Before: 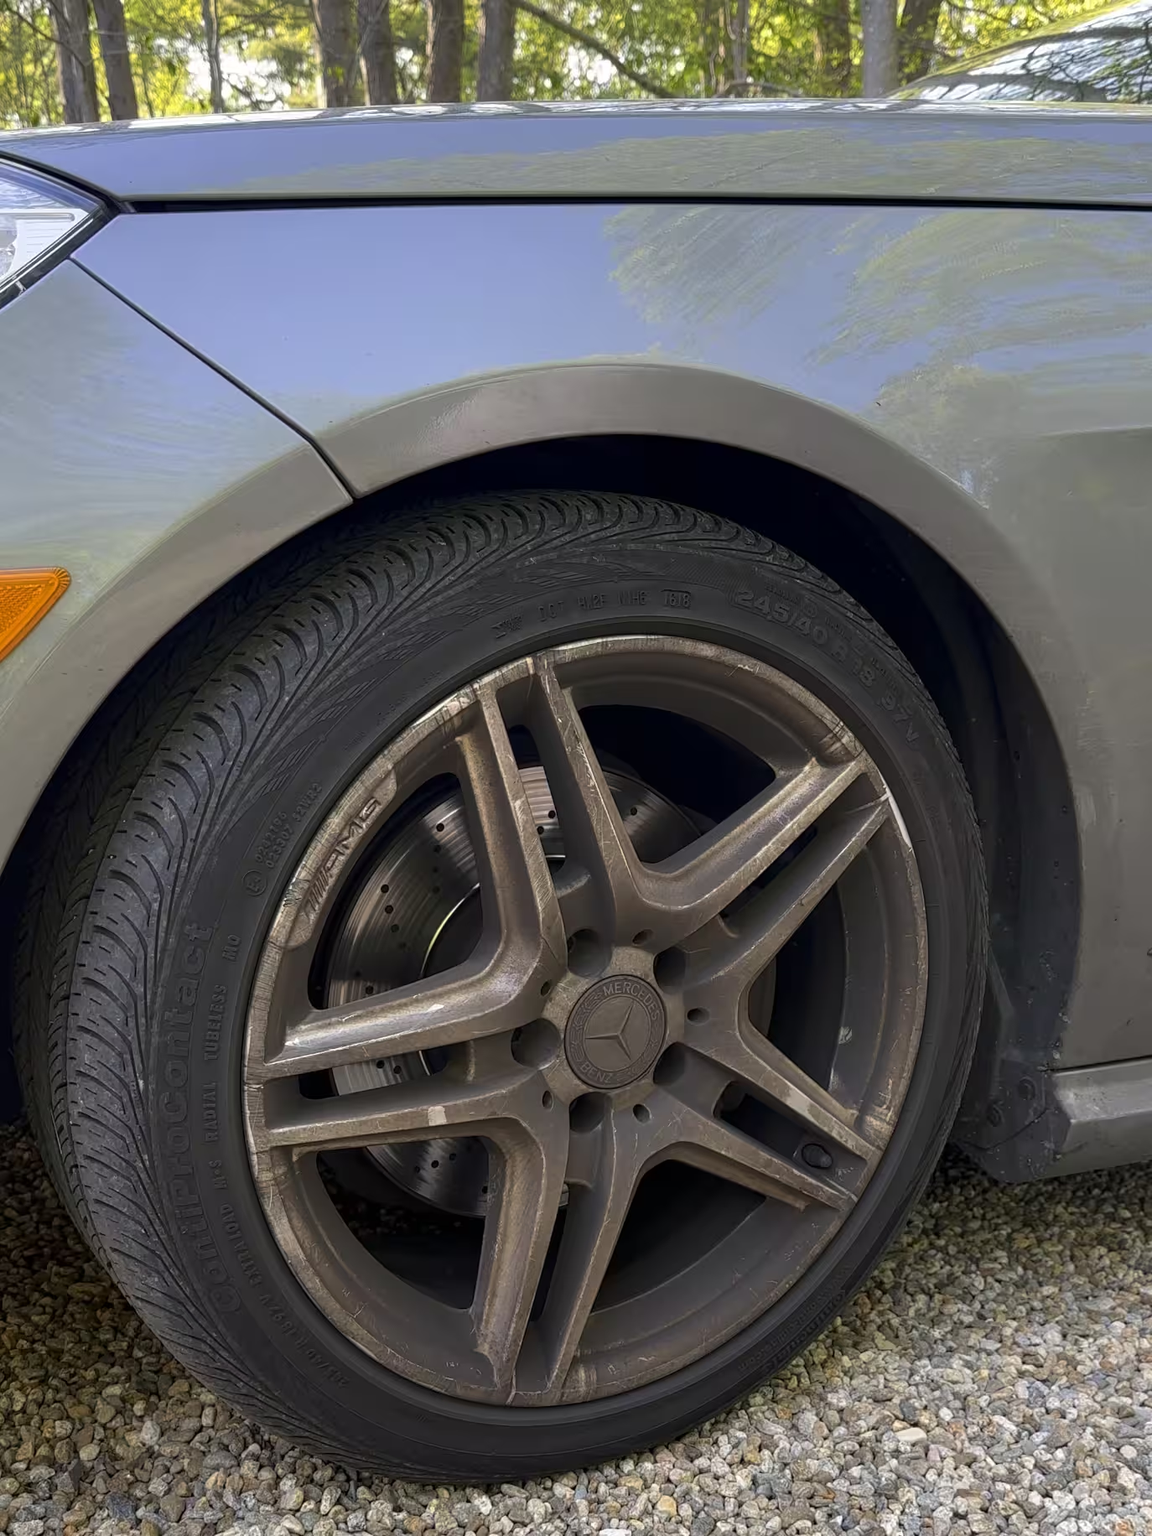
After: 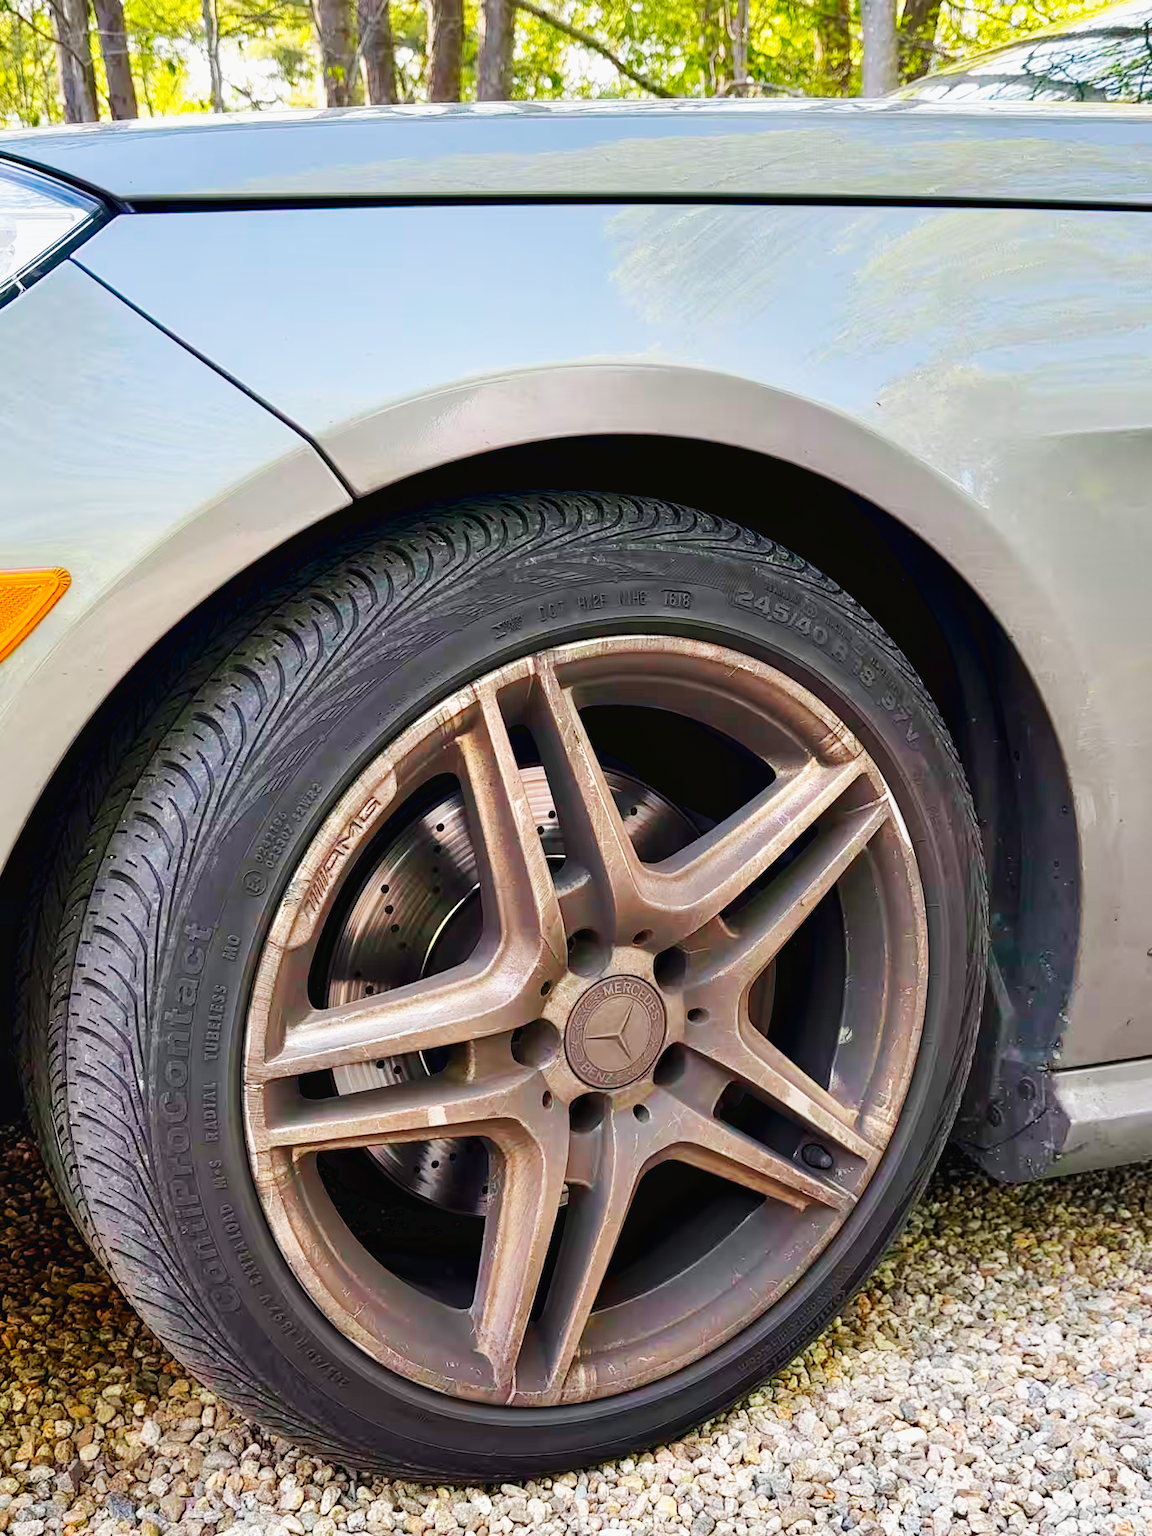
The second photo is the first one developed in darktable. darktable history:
shadows and highlights: shadows 43.71, white point adjustment -1.46, soften with gaussian
base curve: curves: ch0 [(0, 0.003) (0.001, 0.002) (0.006, 0.004) (0.02, 0.022) (0.048, 0.086) (0.094, 0.234) (0.162, 0.431) (0.258, 0.629) (0.385, 0.8) (0.548, 0.918) (0.751, 0.988) (1, 1)], preserve colors none
color balance rgb: perceptual saturation grading › global saturation 10%, global vibrance 10%
